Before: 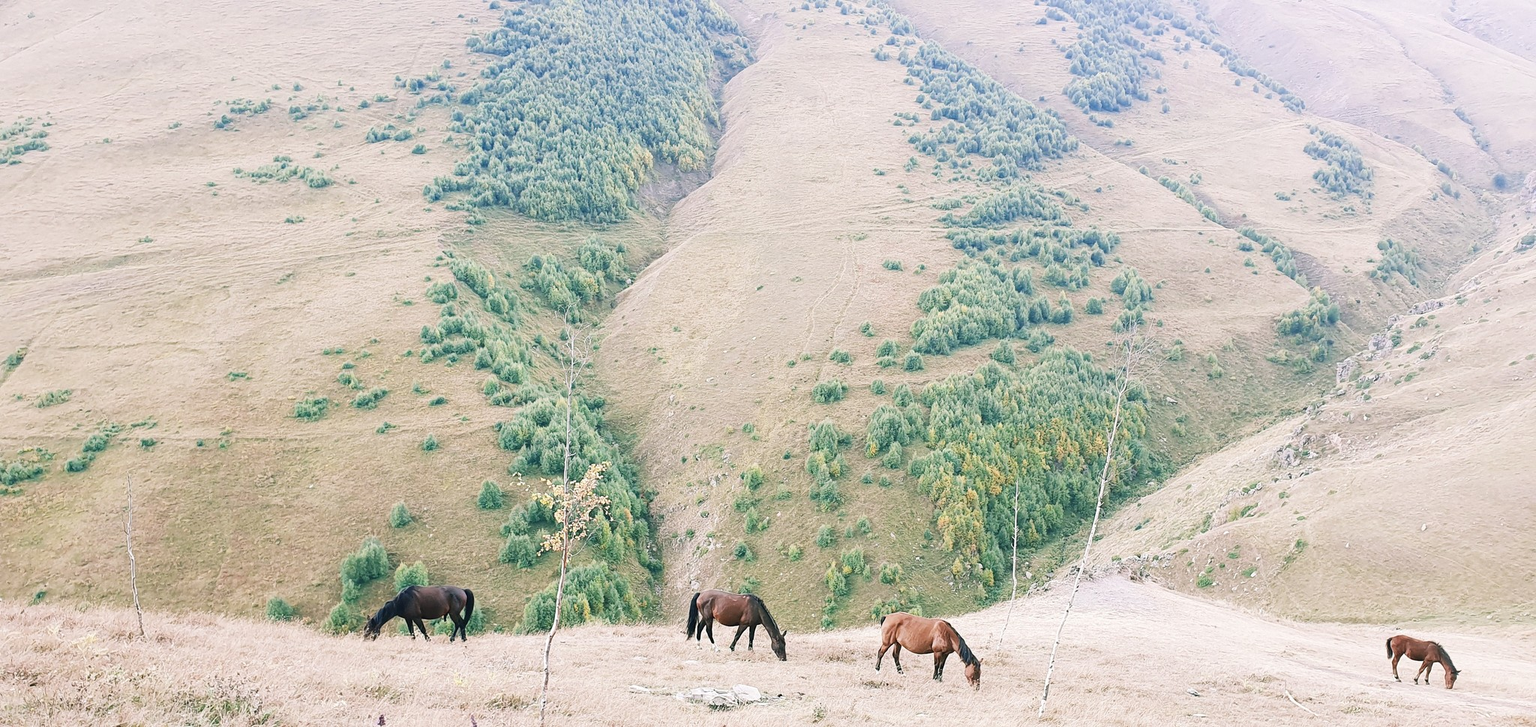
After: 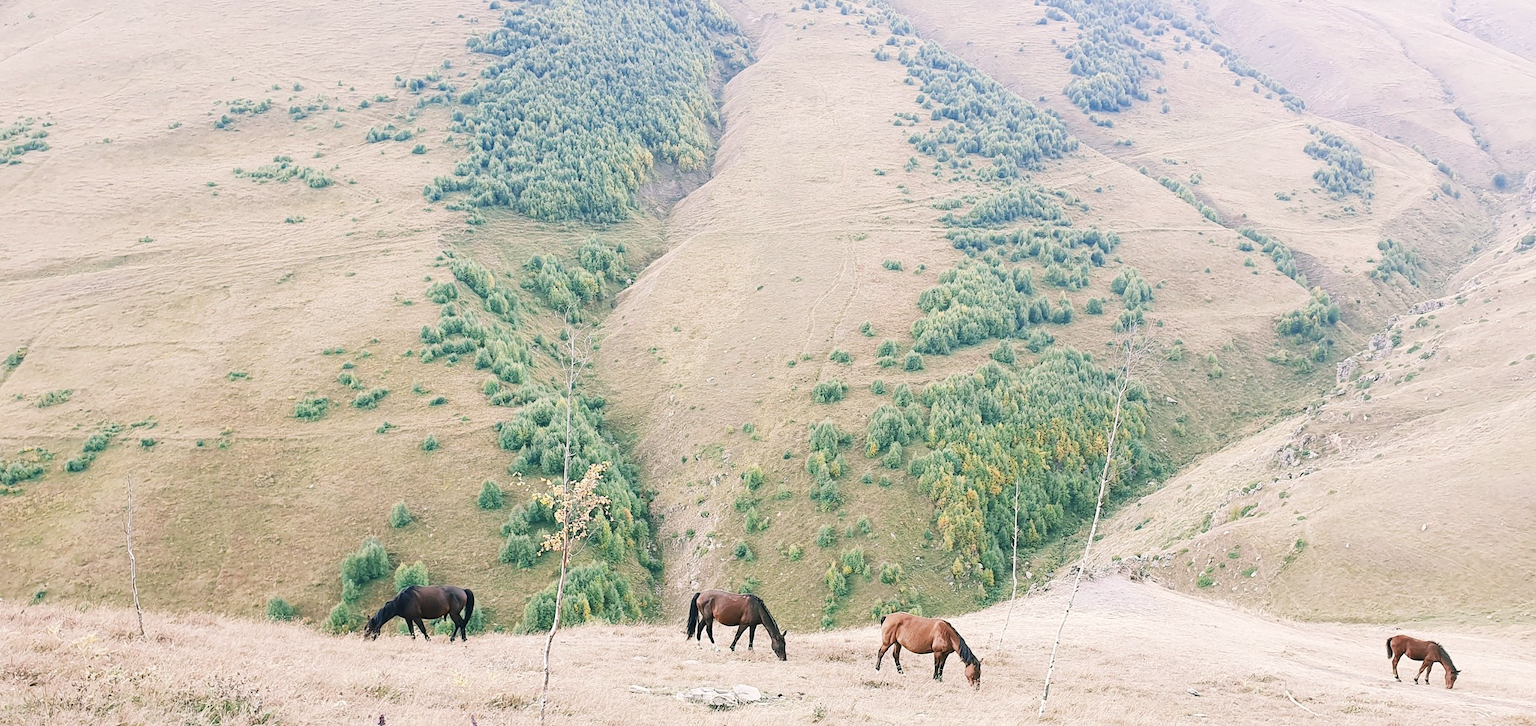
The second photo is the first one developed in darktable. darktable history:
color calibration: x 0.342, y 0.355, temperature 5144.06 K
